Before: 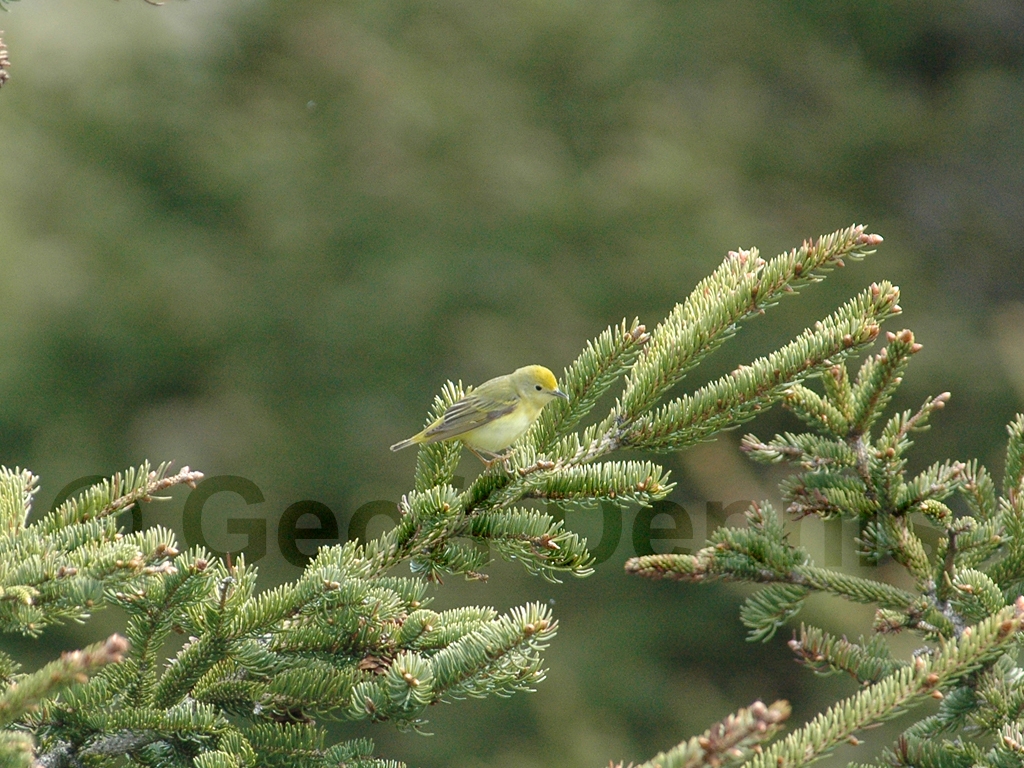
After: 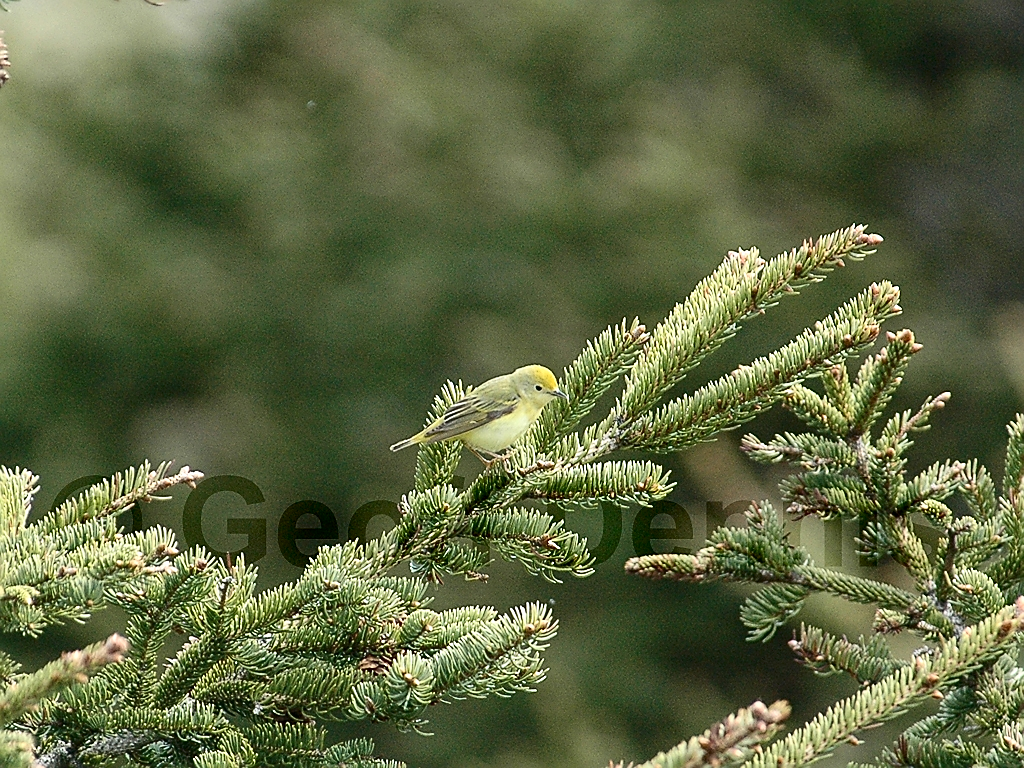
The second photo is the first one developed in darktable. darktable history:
sharpen: radius 1.376, amount 1.263, threshold 0.669
contrast brightness saturation: contrast 0.273
